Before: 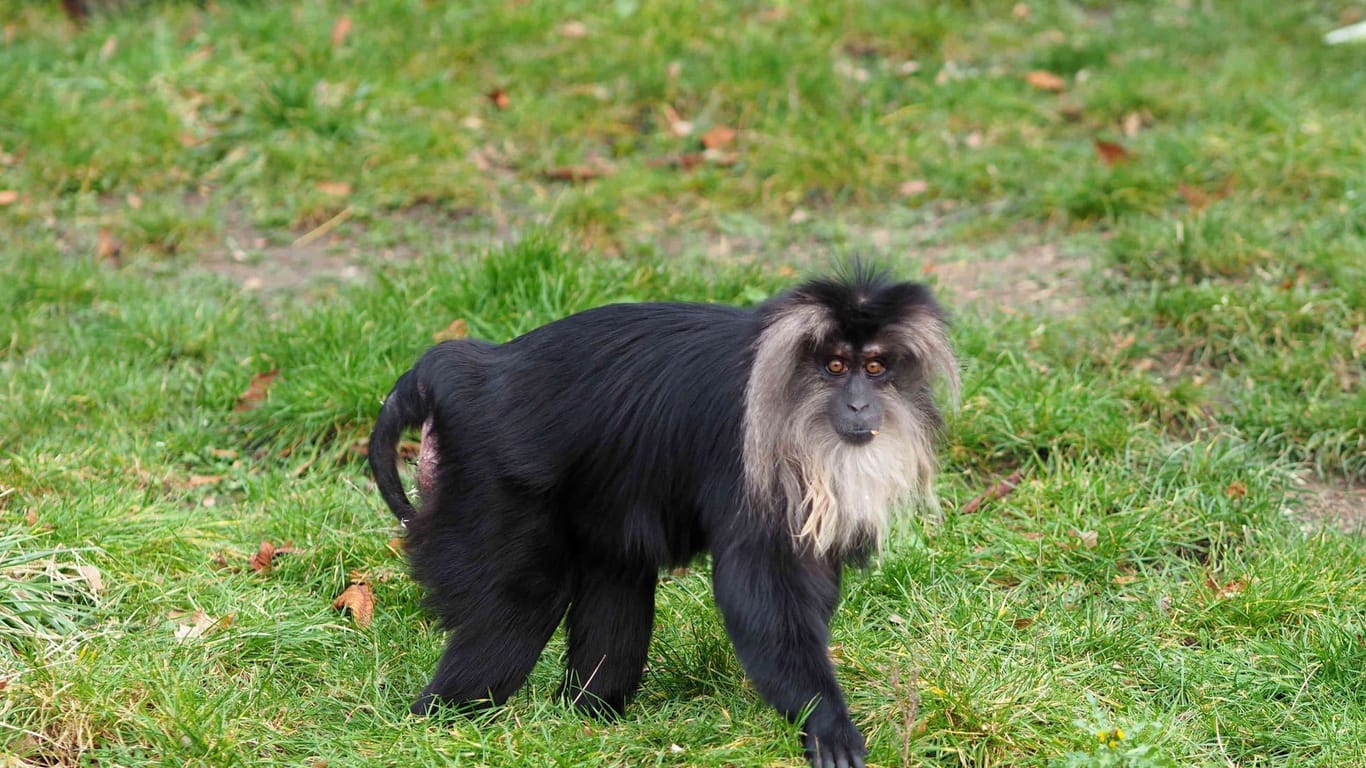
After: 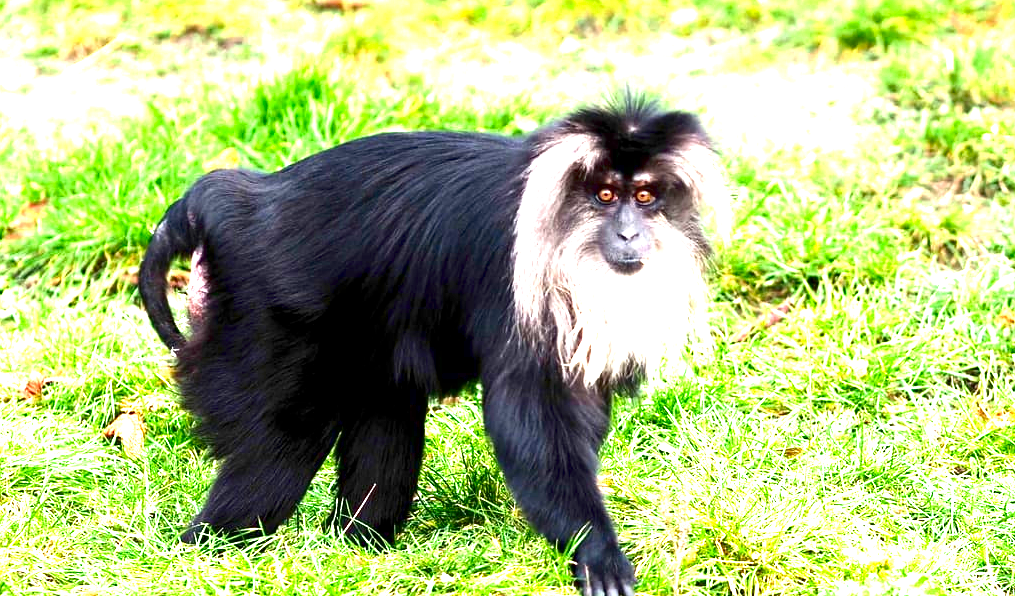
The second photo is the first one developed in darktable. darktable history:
contrast brightness saturation: contrast 0.098, brightness -0.273, saturation 0.136
crop: left 16.863%, top 22.36%, right 8.805%
exposure: black level correction 0.005, exposure 2.073 EV, compensate exposure bias true, compensate highlight preservation false
